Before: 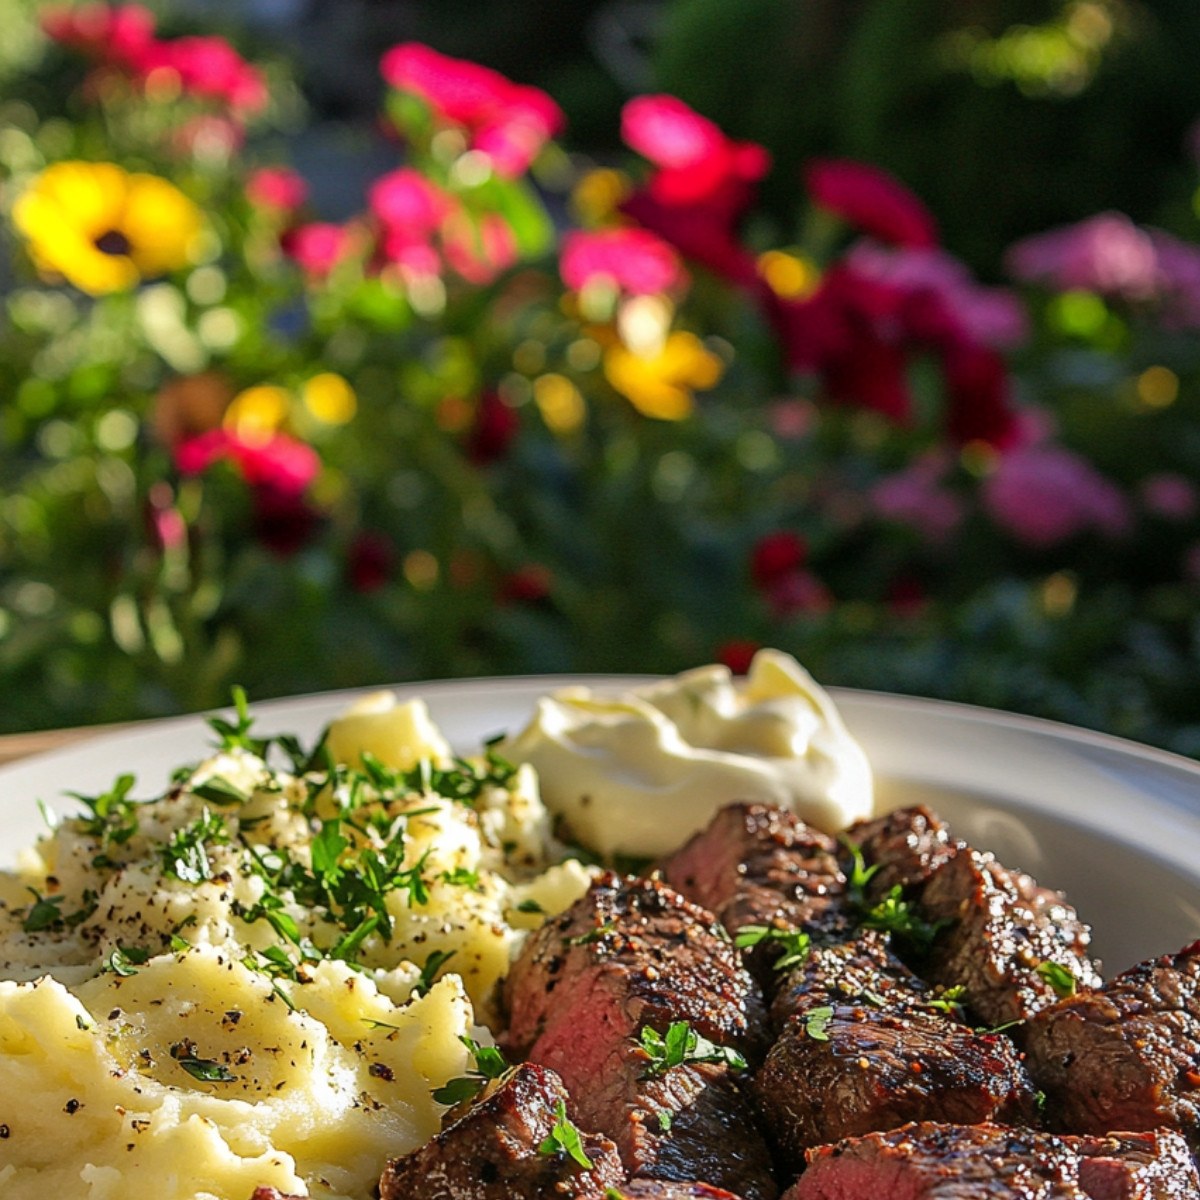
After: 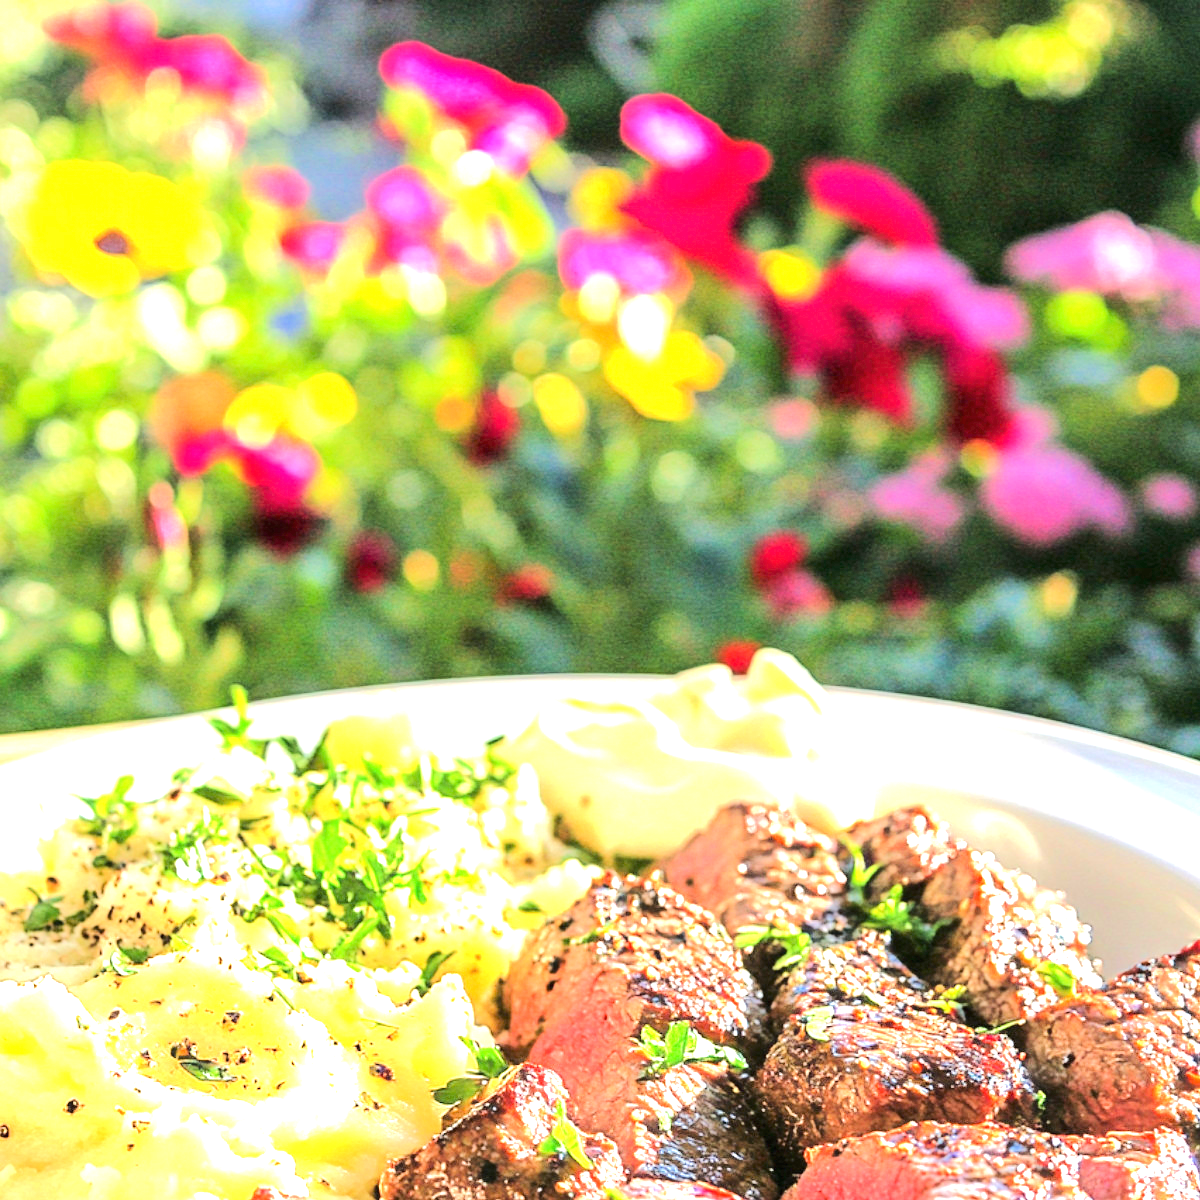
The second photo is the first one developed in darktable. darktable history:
exposure: black level correction 0, exposure 2.125 EV, compensate highlight preservation false
tone equalizer: -7 EV 0.141 EV, -6 EV 0.597 EV, -5 EV 1.14 EV, -4 EV 1.34 EV, -3 EV 1.17 EV, -2 EV 0.6 EV, -1 EV 0.157 EV, edges refinement/feathering 500, mask exposure compensation -1.57 EV, preserve details no
